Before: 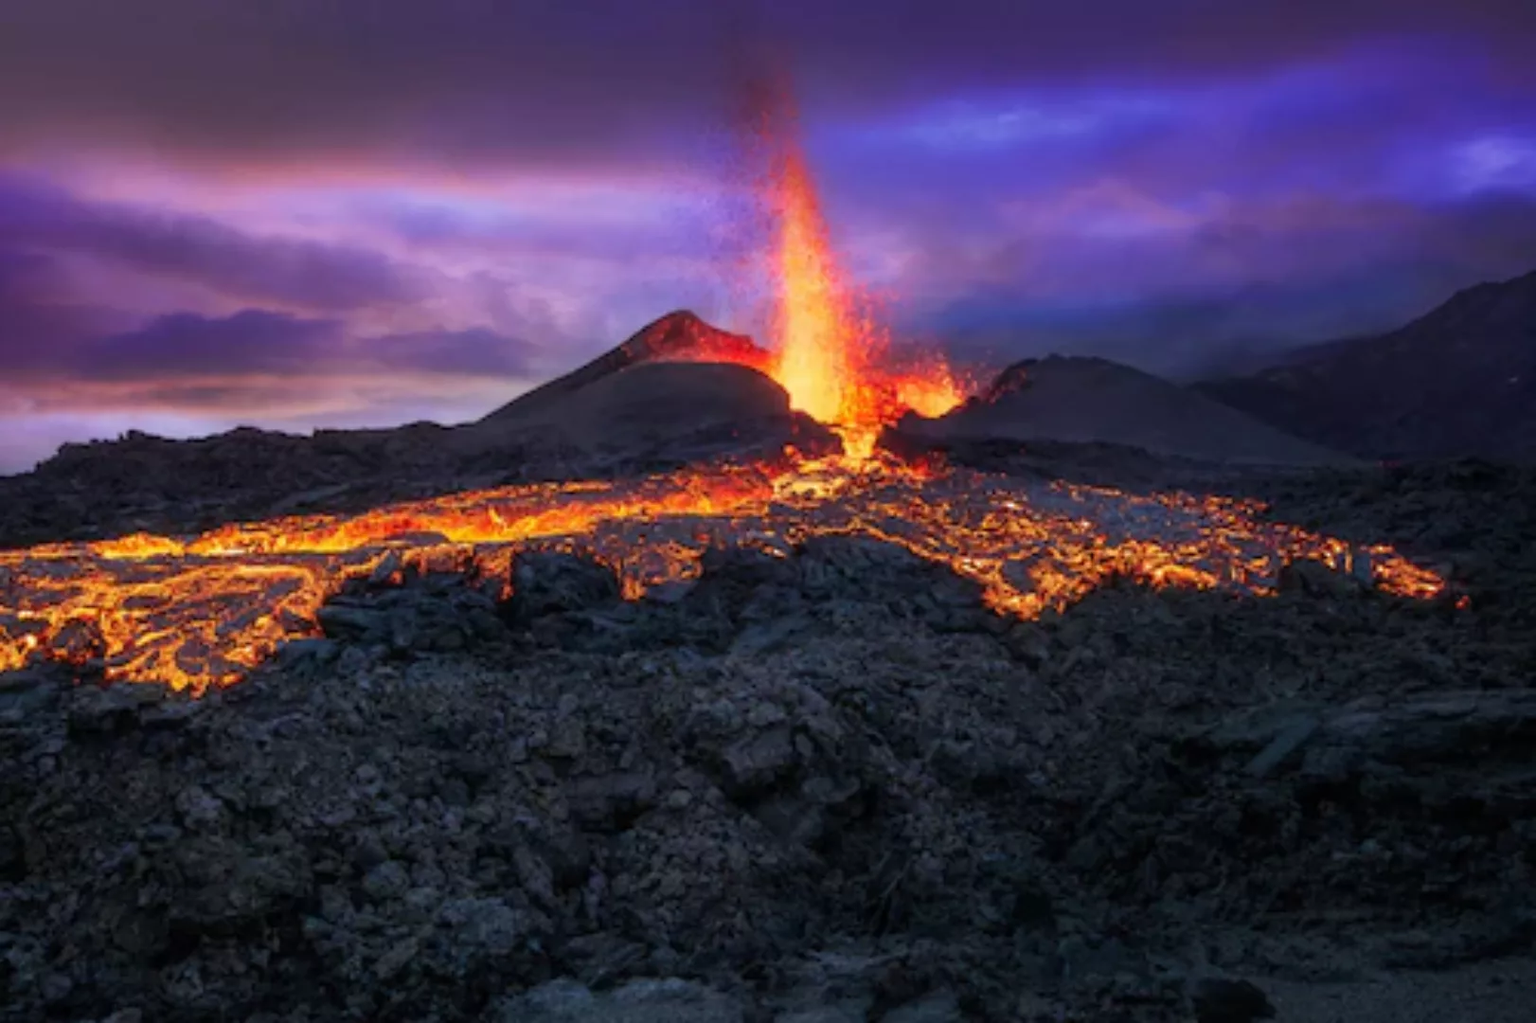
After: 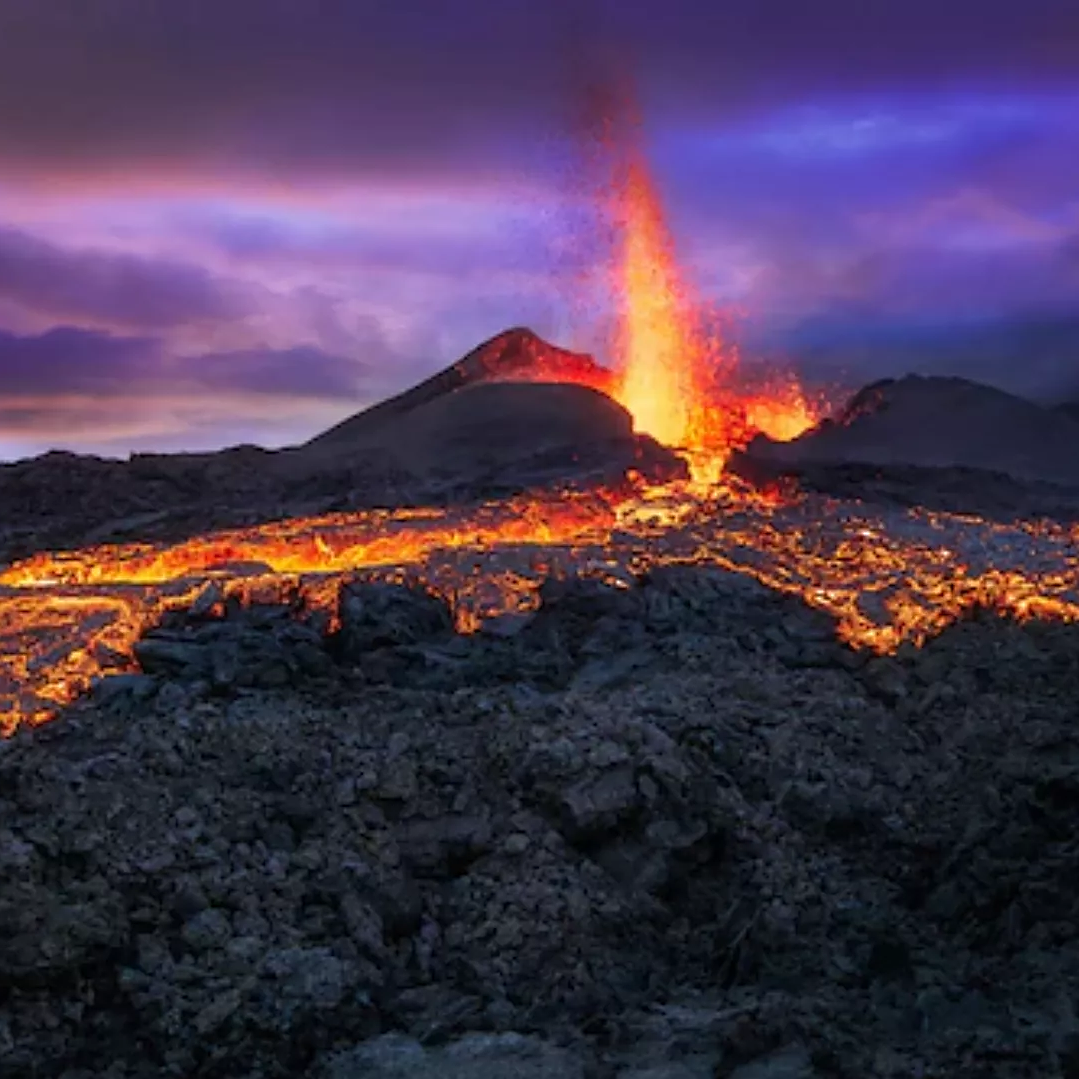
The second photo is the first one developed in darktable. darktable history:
color correction: highlights b* 0.049
crop and rotate: left 12.507%, right 20.925%
sharpen: on, module defaults
